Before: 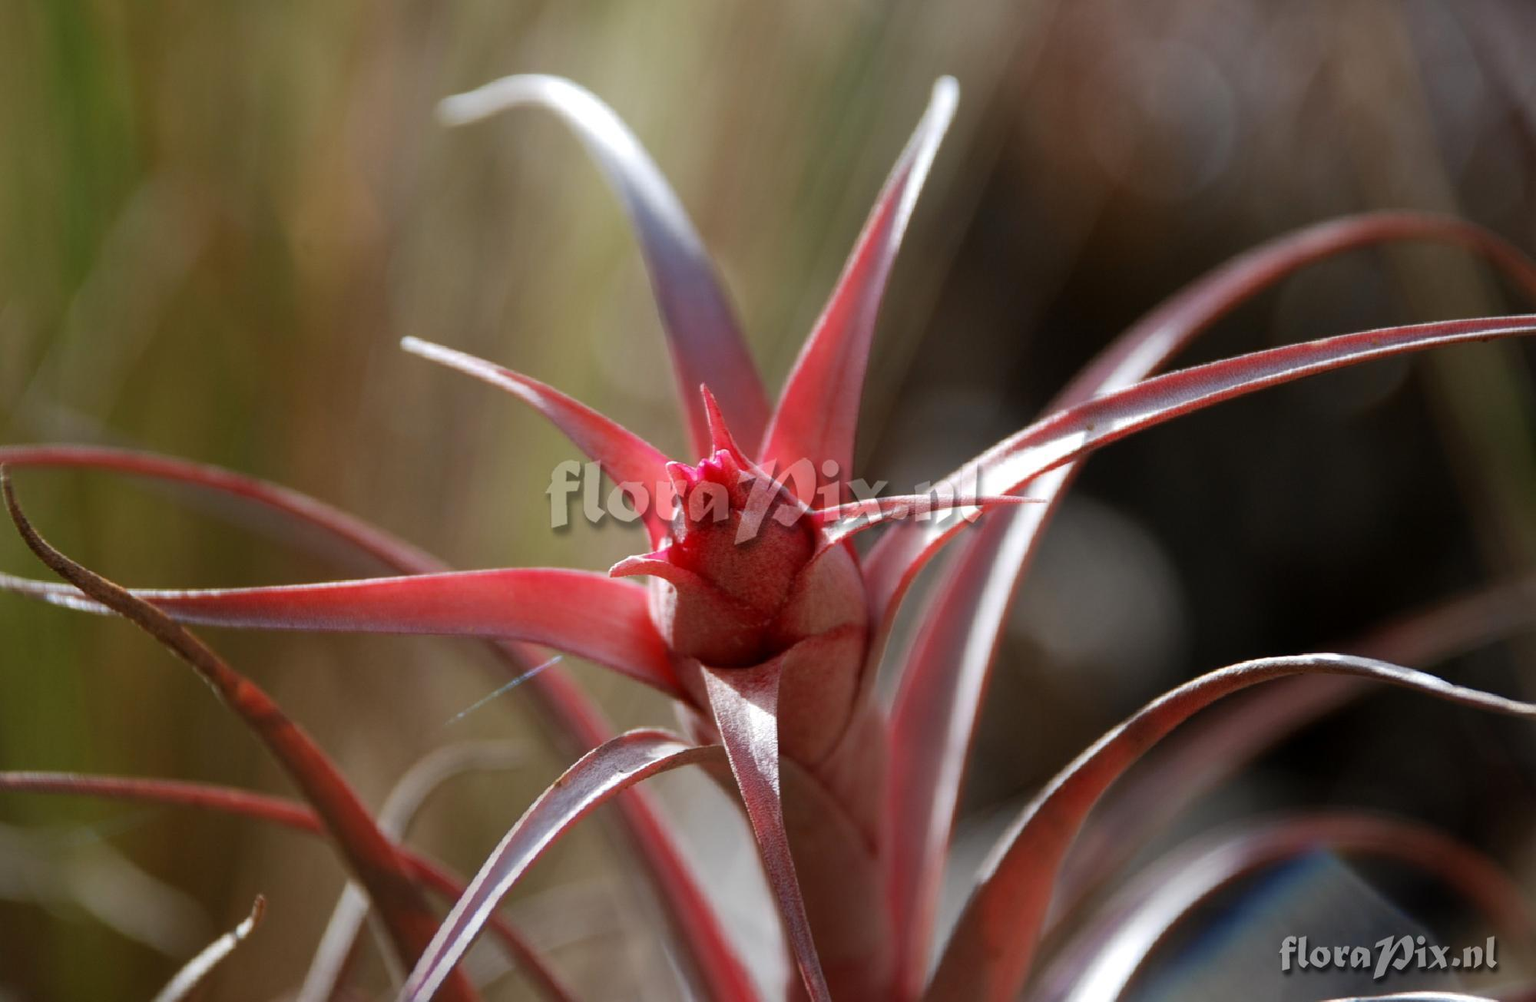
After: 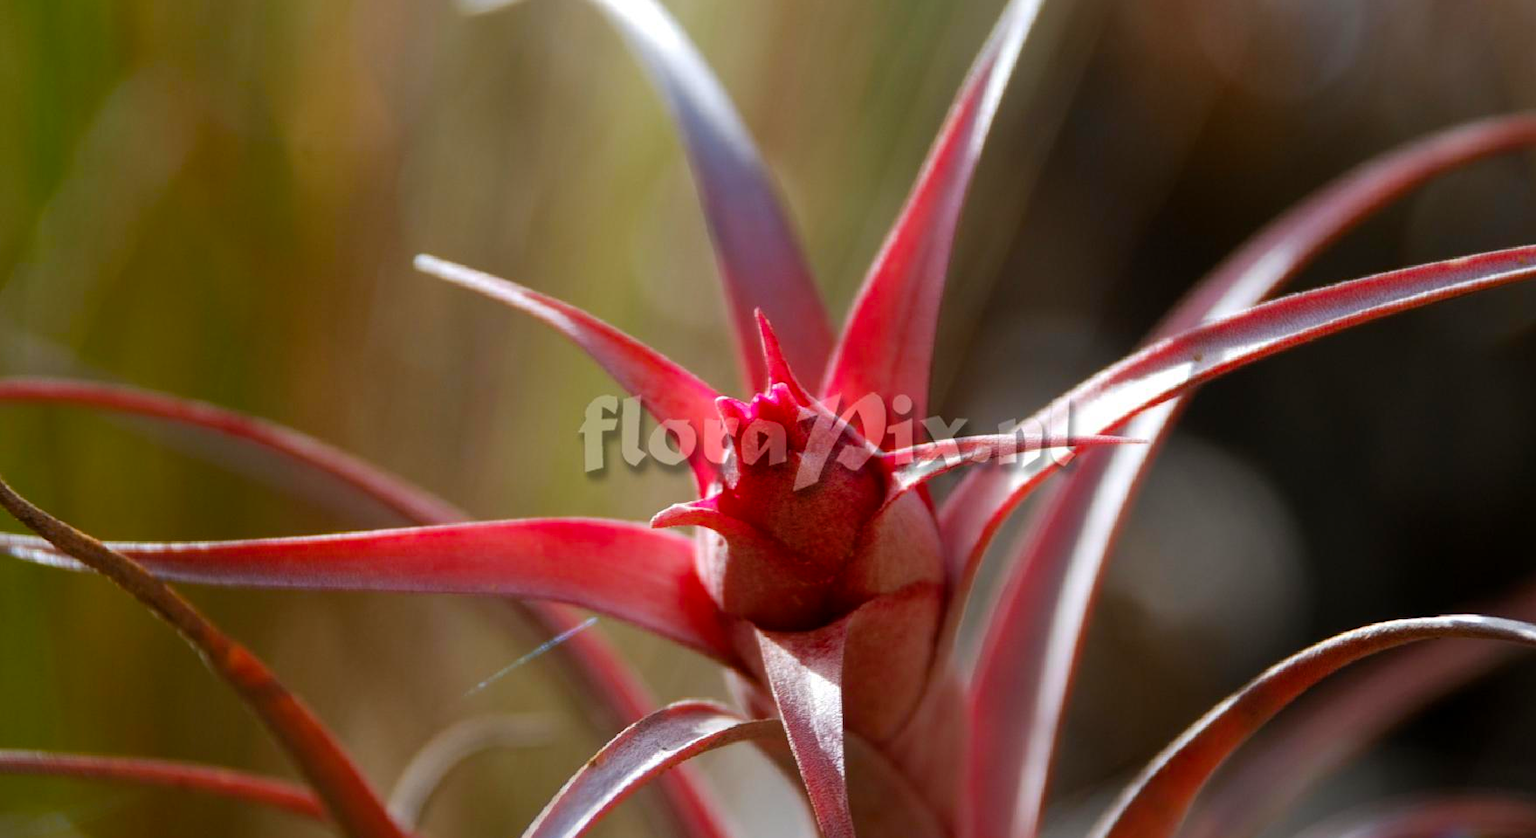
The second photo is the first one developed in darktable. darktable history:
color balance rgb: perceptual saturation grading › global saturation 25%, global vibrance 20%
crop and rotate: left 2.425%, top 11.305%, right 9.6%, bottom 15.08%
